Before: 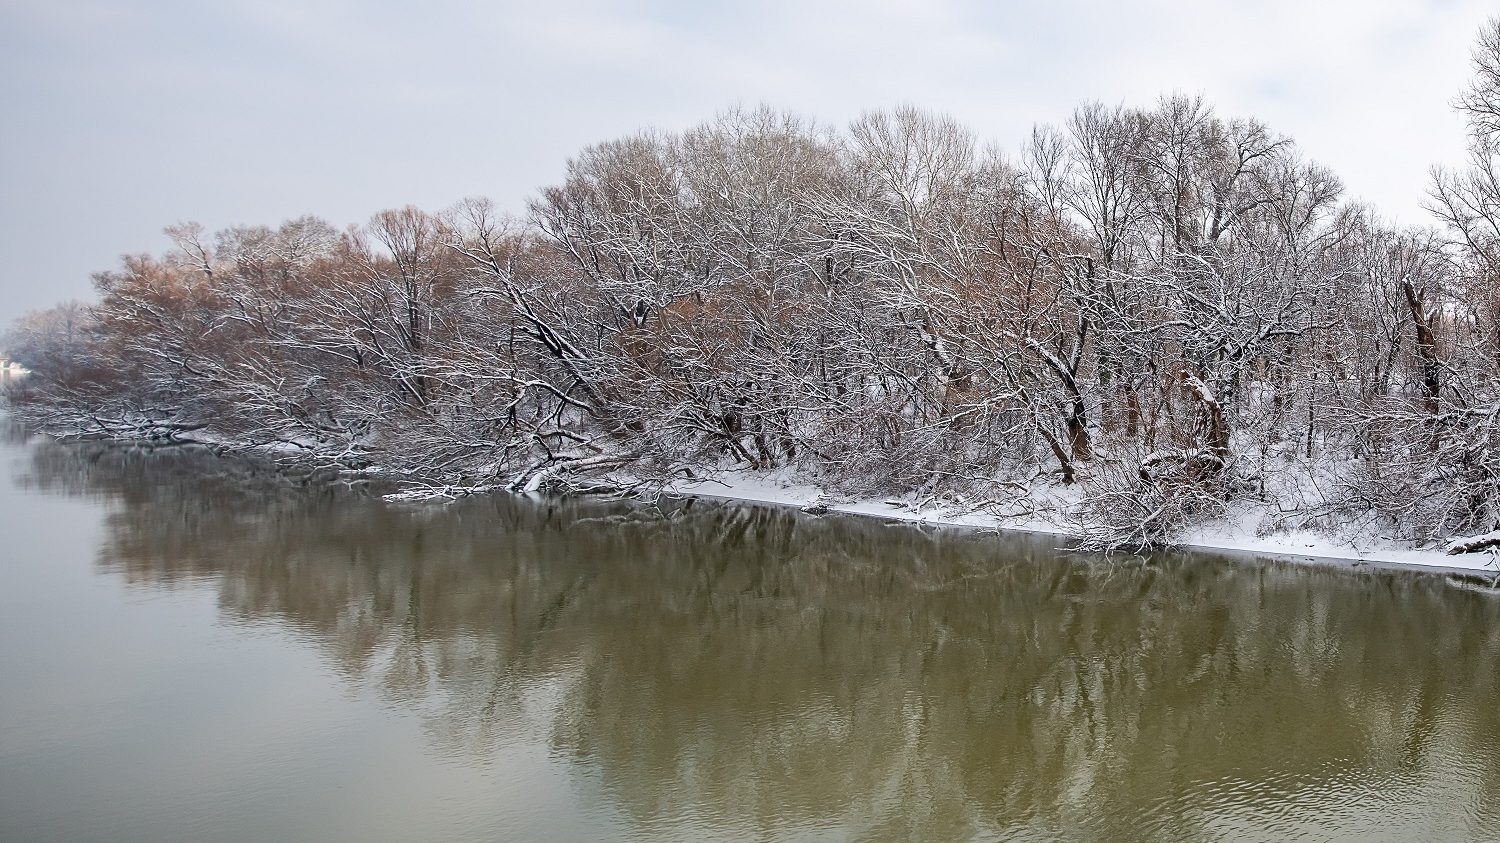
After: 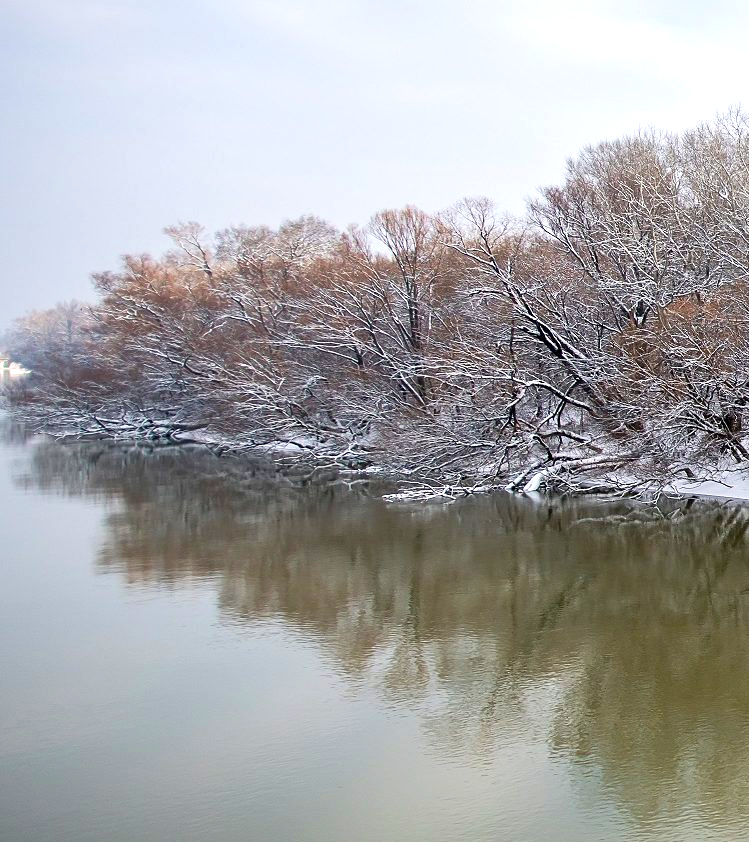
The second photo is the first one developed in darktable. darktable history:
crop and rotate: left 0.011%, top 0%, right 50.021%
exposure: black level correction 0.005, exposure 0.421 EV, compensate highlight preservation false
velvia: on, module defaults
